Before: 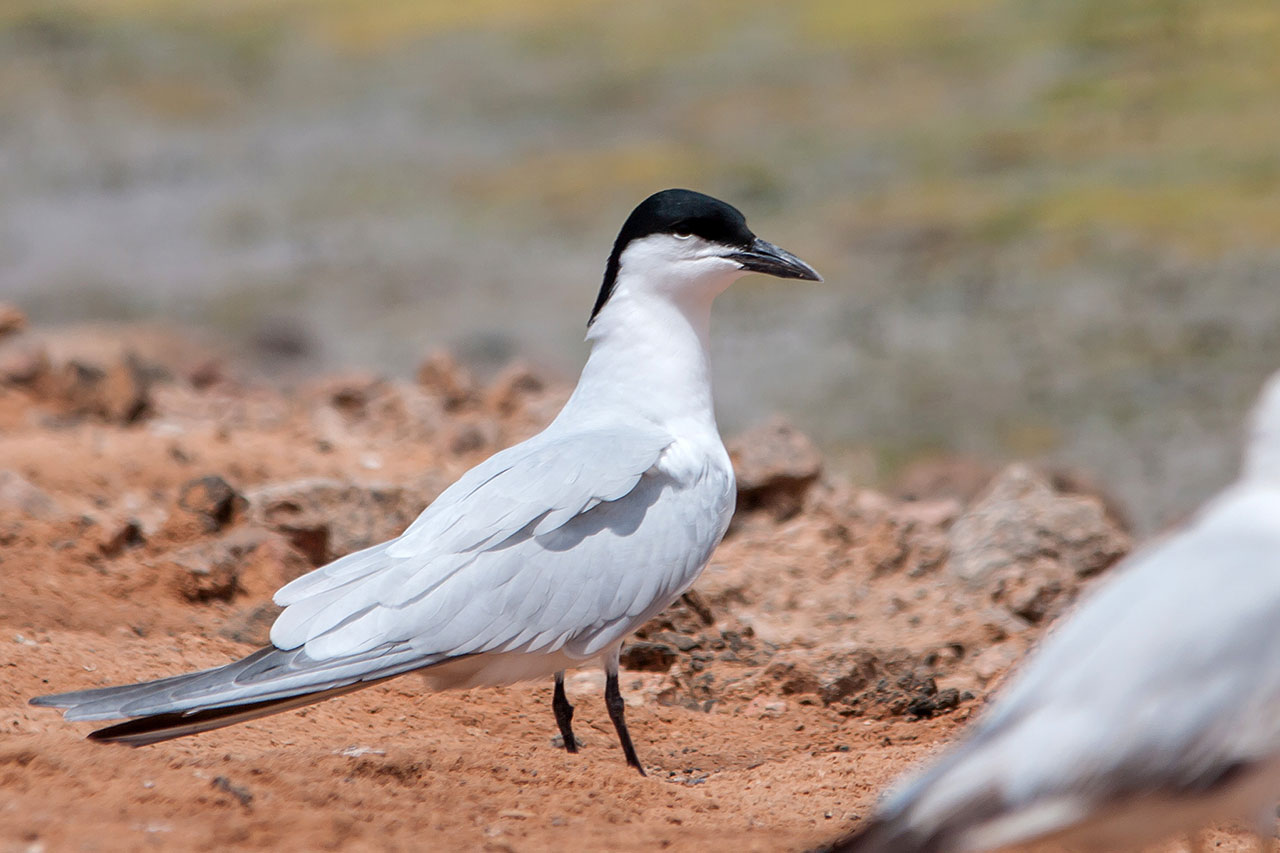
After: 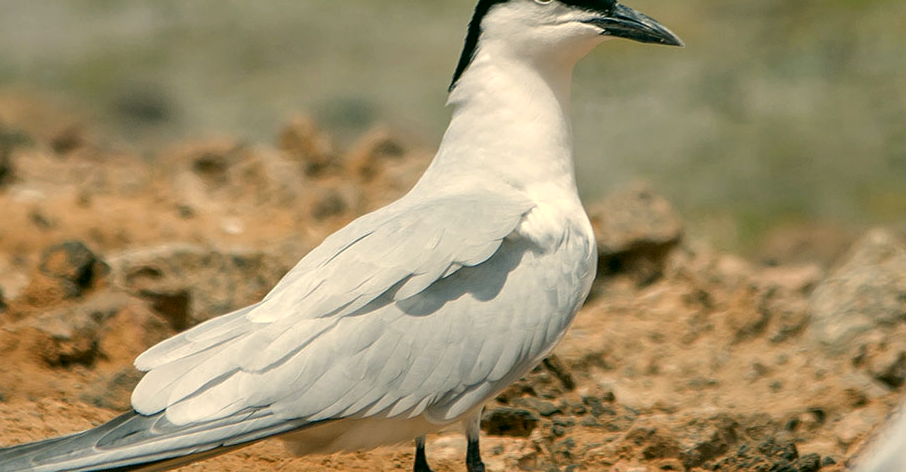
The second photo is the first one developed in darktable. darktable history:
local contrast: highlights 107%, shadows 97%, detail 120%, midtone range 0.2
exposure: black level correction 0.001, compensate highlight preservation false
crop: left 10.907%, top 27.552%, right 18.287%, bottom 17.1%
tone curve: curves: ch0 [(0, 0) (0.077, 0.082) (0.765, 0.73) (1, 1)], color space Lab, independent channels, preserve colors none
color correction: highlights a* 5.08, highlights b* 24.04, shadows a* -15.84, shadows b* 3.88
